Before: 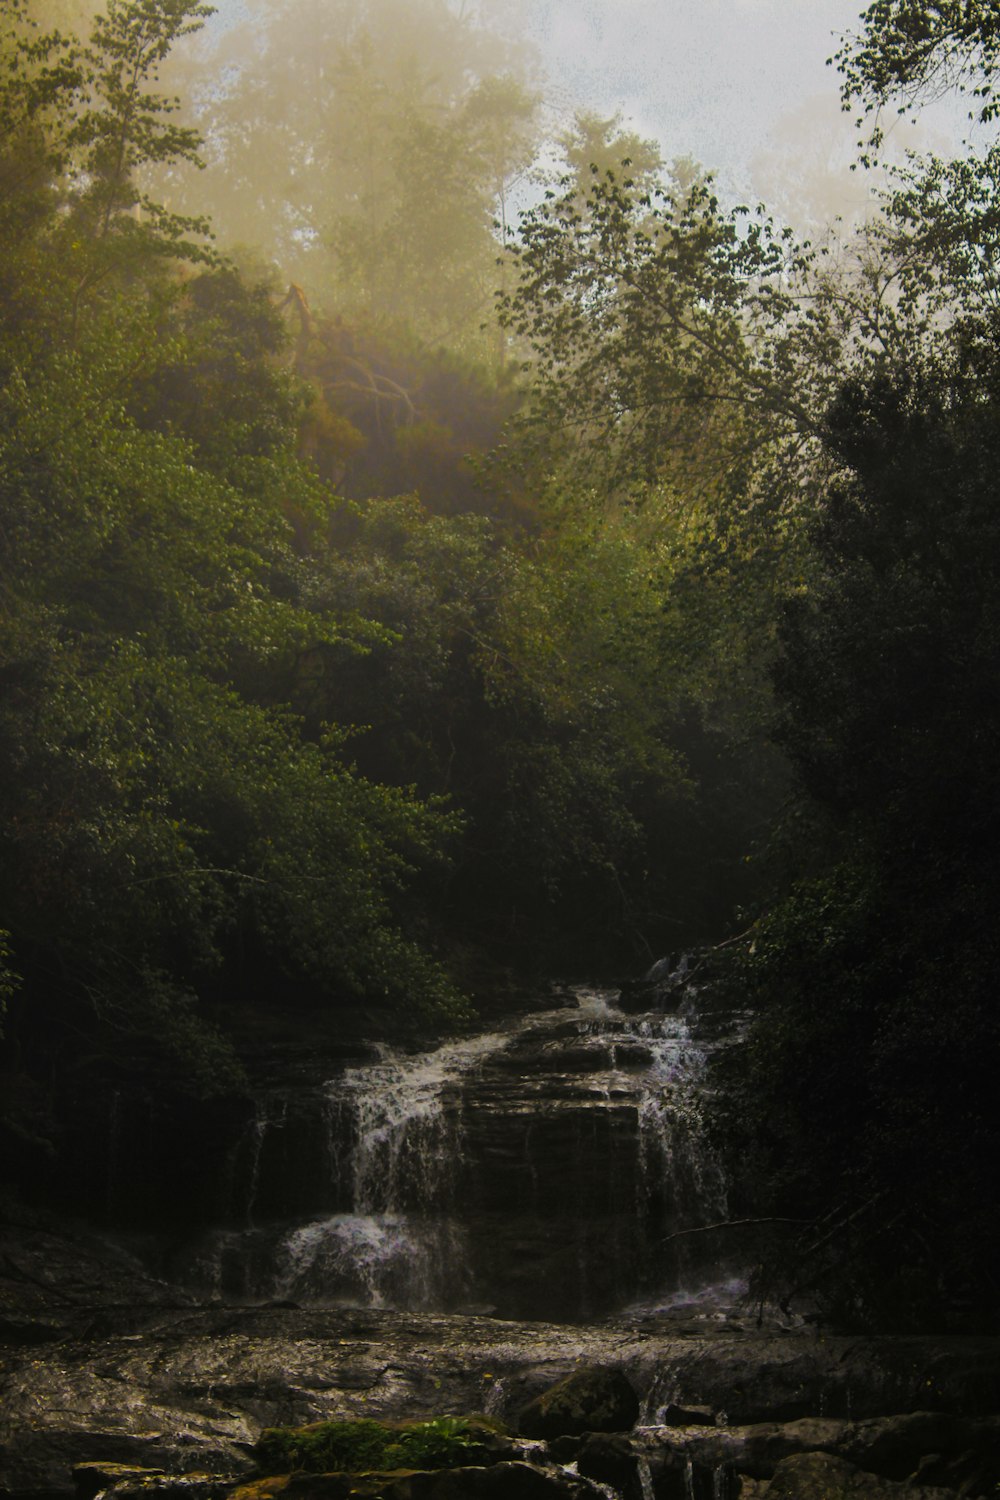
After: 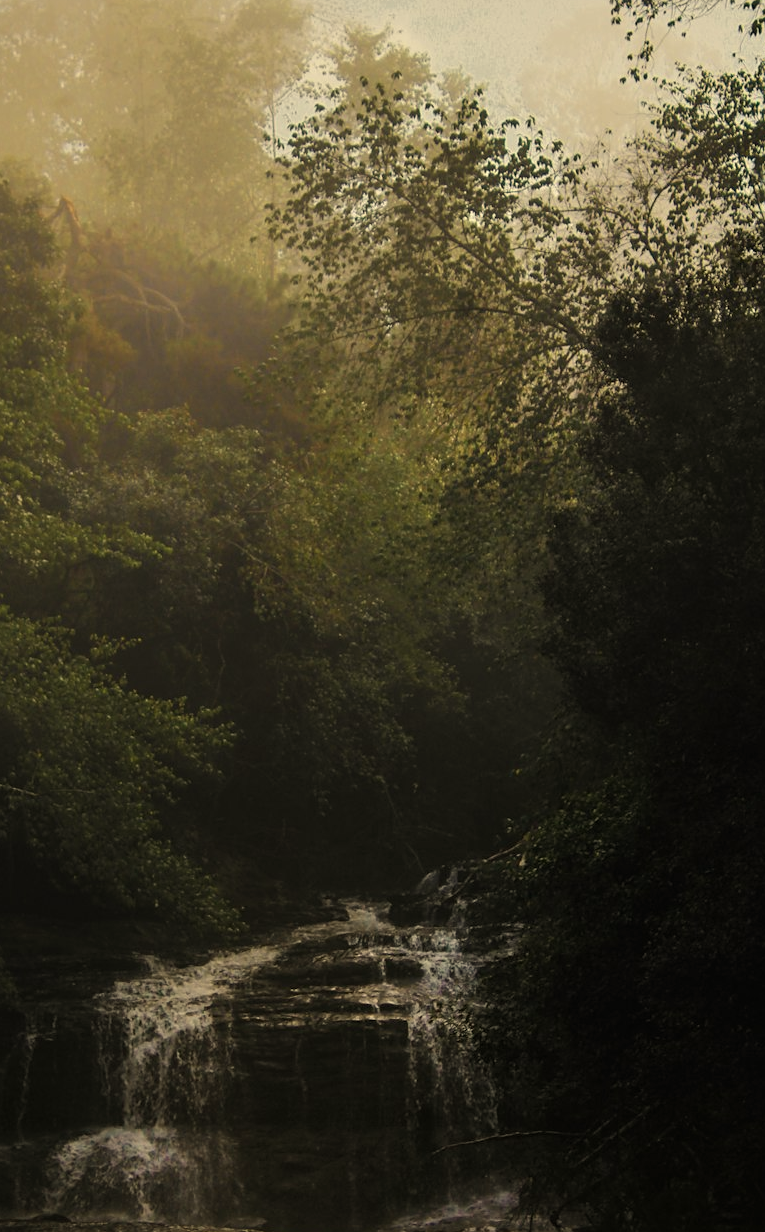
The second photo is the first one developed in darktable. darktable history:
white balance: red 1.08, blue 0.791
contrast brightness saturation: saturation -0.17
sharpen: amount 0.2
crop: left 23.095%, top 5.827%, bottom 11.854%
